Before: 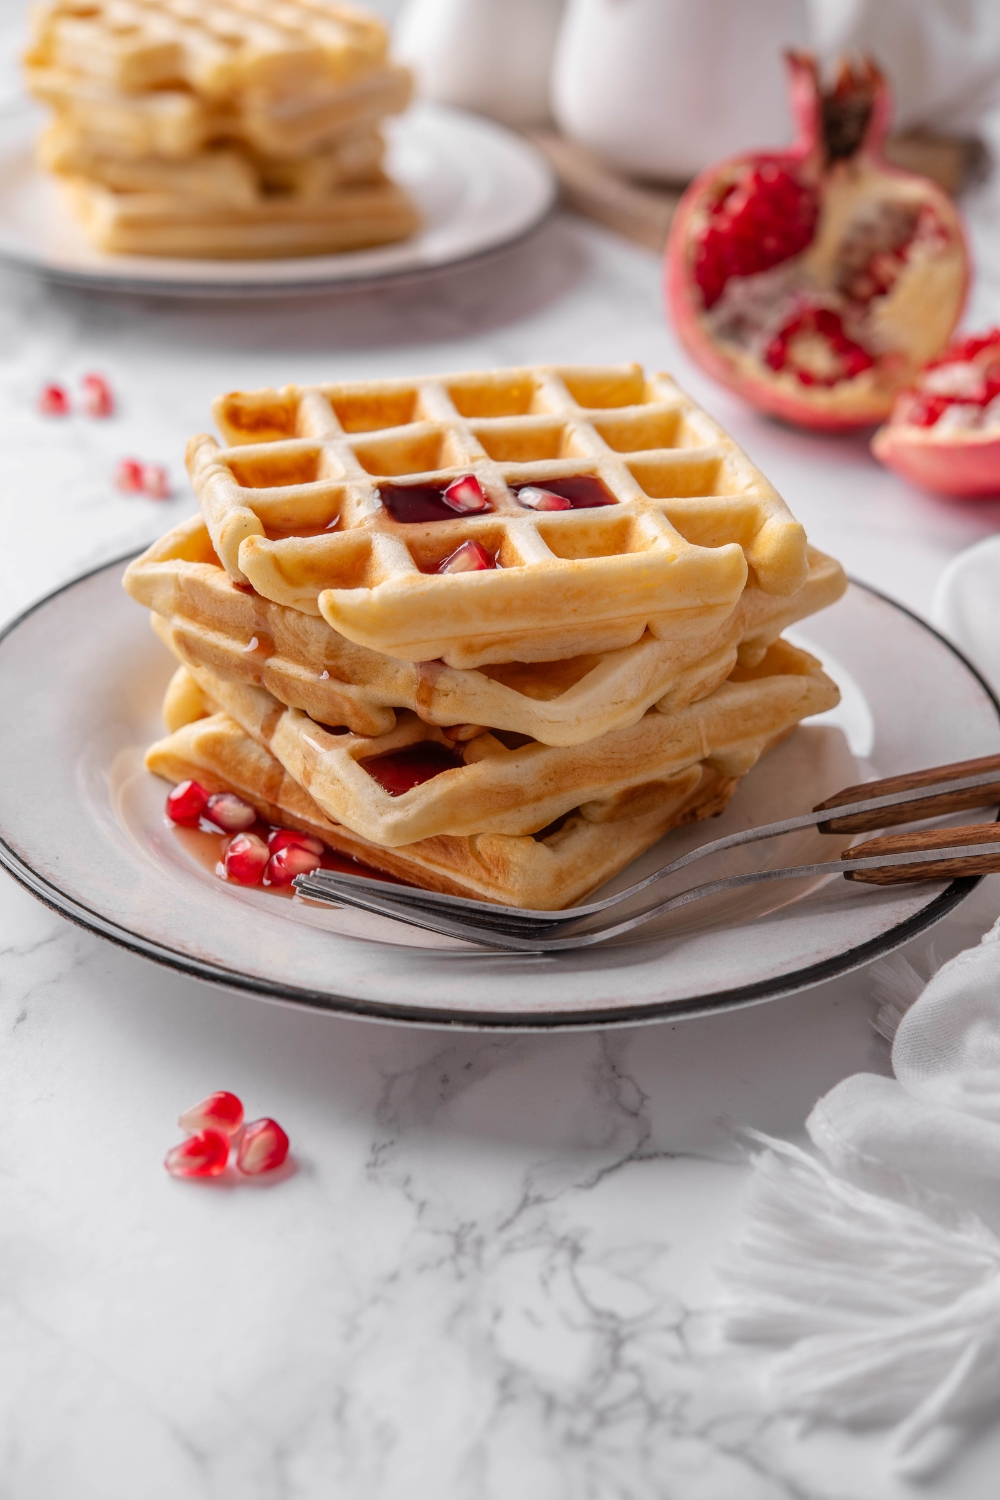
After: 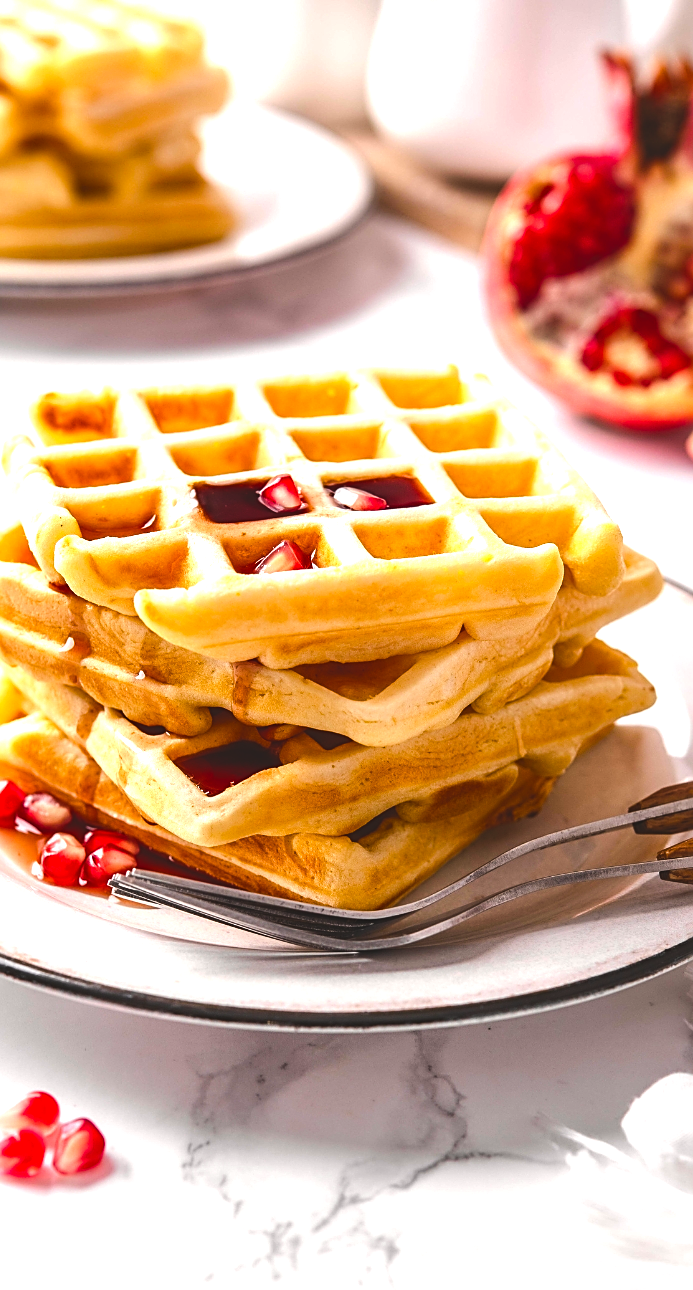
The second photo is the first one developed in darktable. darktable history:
crop: left 18.479%, right 12.2%, bottom 13.971%
color calibration: x 0.342, y 0.355, temperature 5146 K
exposure: black level correction -0.03, compensate highlight preservation false
sharpen: on, module defaults
color balance rgb: global offset › luminance -0.37%, perceptual saturation grading › highlights -17.77%, perceptual saturation grading › mid-tones 33.1%, perceptual saturation grading › shadows 50.52%, perceptual brilliance grading › highlights 20%, perceptual brilliance grading › mid-tones 20%, perceptual brilliance grading › shadows -20%, global vibrance 50%
tone equalizer: -8 EV -0.417 EV, -7 EV -0.389 EV, -6 EV -0.333 EV, -5 EV -0.222 EV, -3 EV 0.222 EV, -2 EV 0.333 EV, -1 EV 0.389 EV, +0 EV 0.417 EV, edges refinement/feathering 500, mask exposure compensation -1.57 EV, preserve details no
